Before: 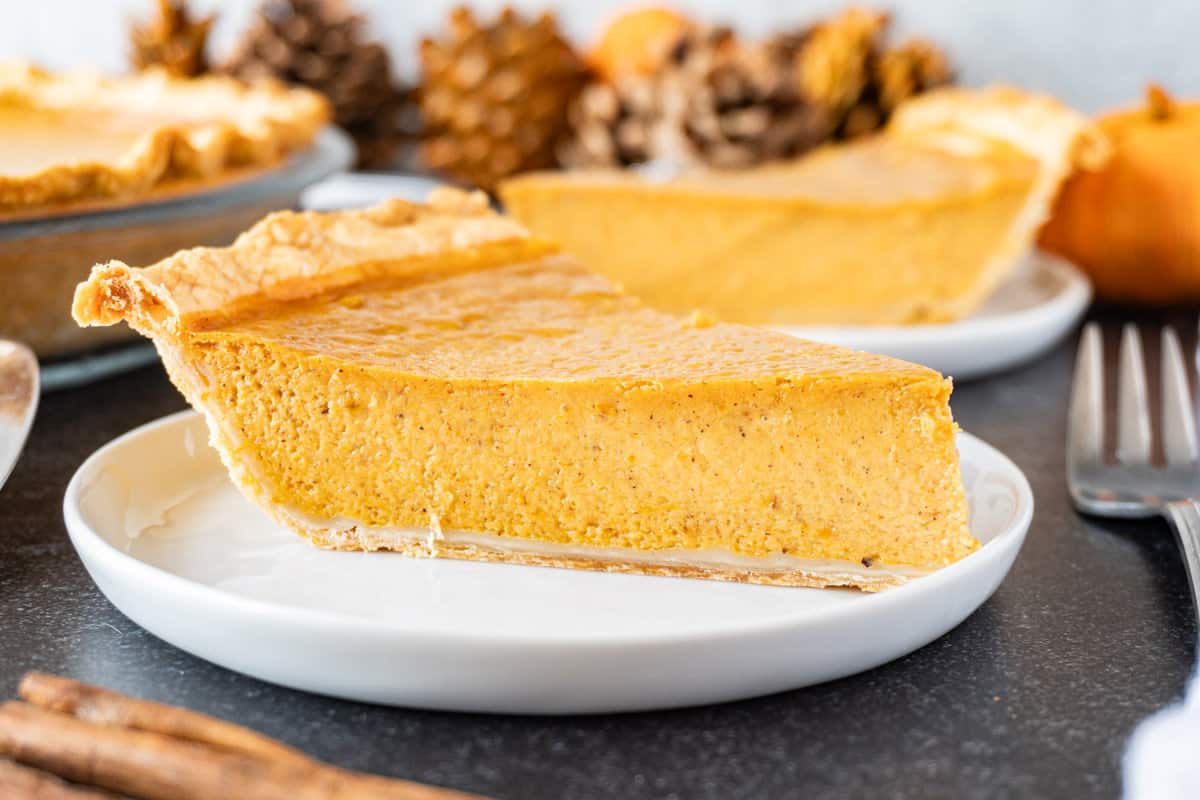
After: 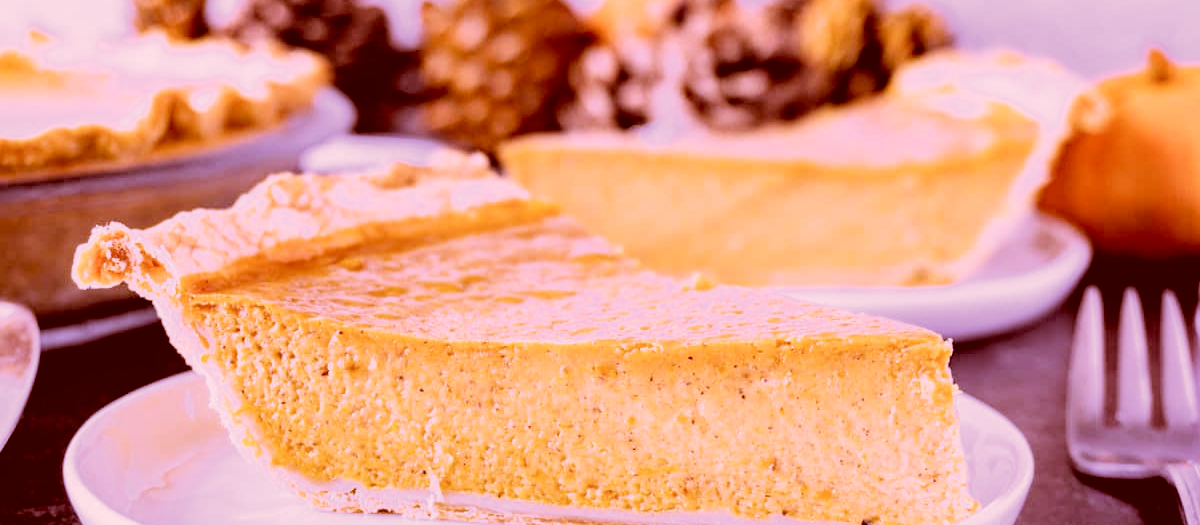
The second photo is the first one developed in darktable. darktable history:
white balance: red 0.98, blue 1.61
filmic rgb: black relative exposure -4 EV, white relative exposure 3 EV, hardness 3.02, contrast 1.4
crop and rotate: top 4.848%, bottom 29.503%
color correction: highlights a* 9.03, highlights b* 8.71, shadows a* 40, shadows b* 40, saturation 0.8
shadows and highlights: shadows 25, highlights -25
